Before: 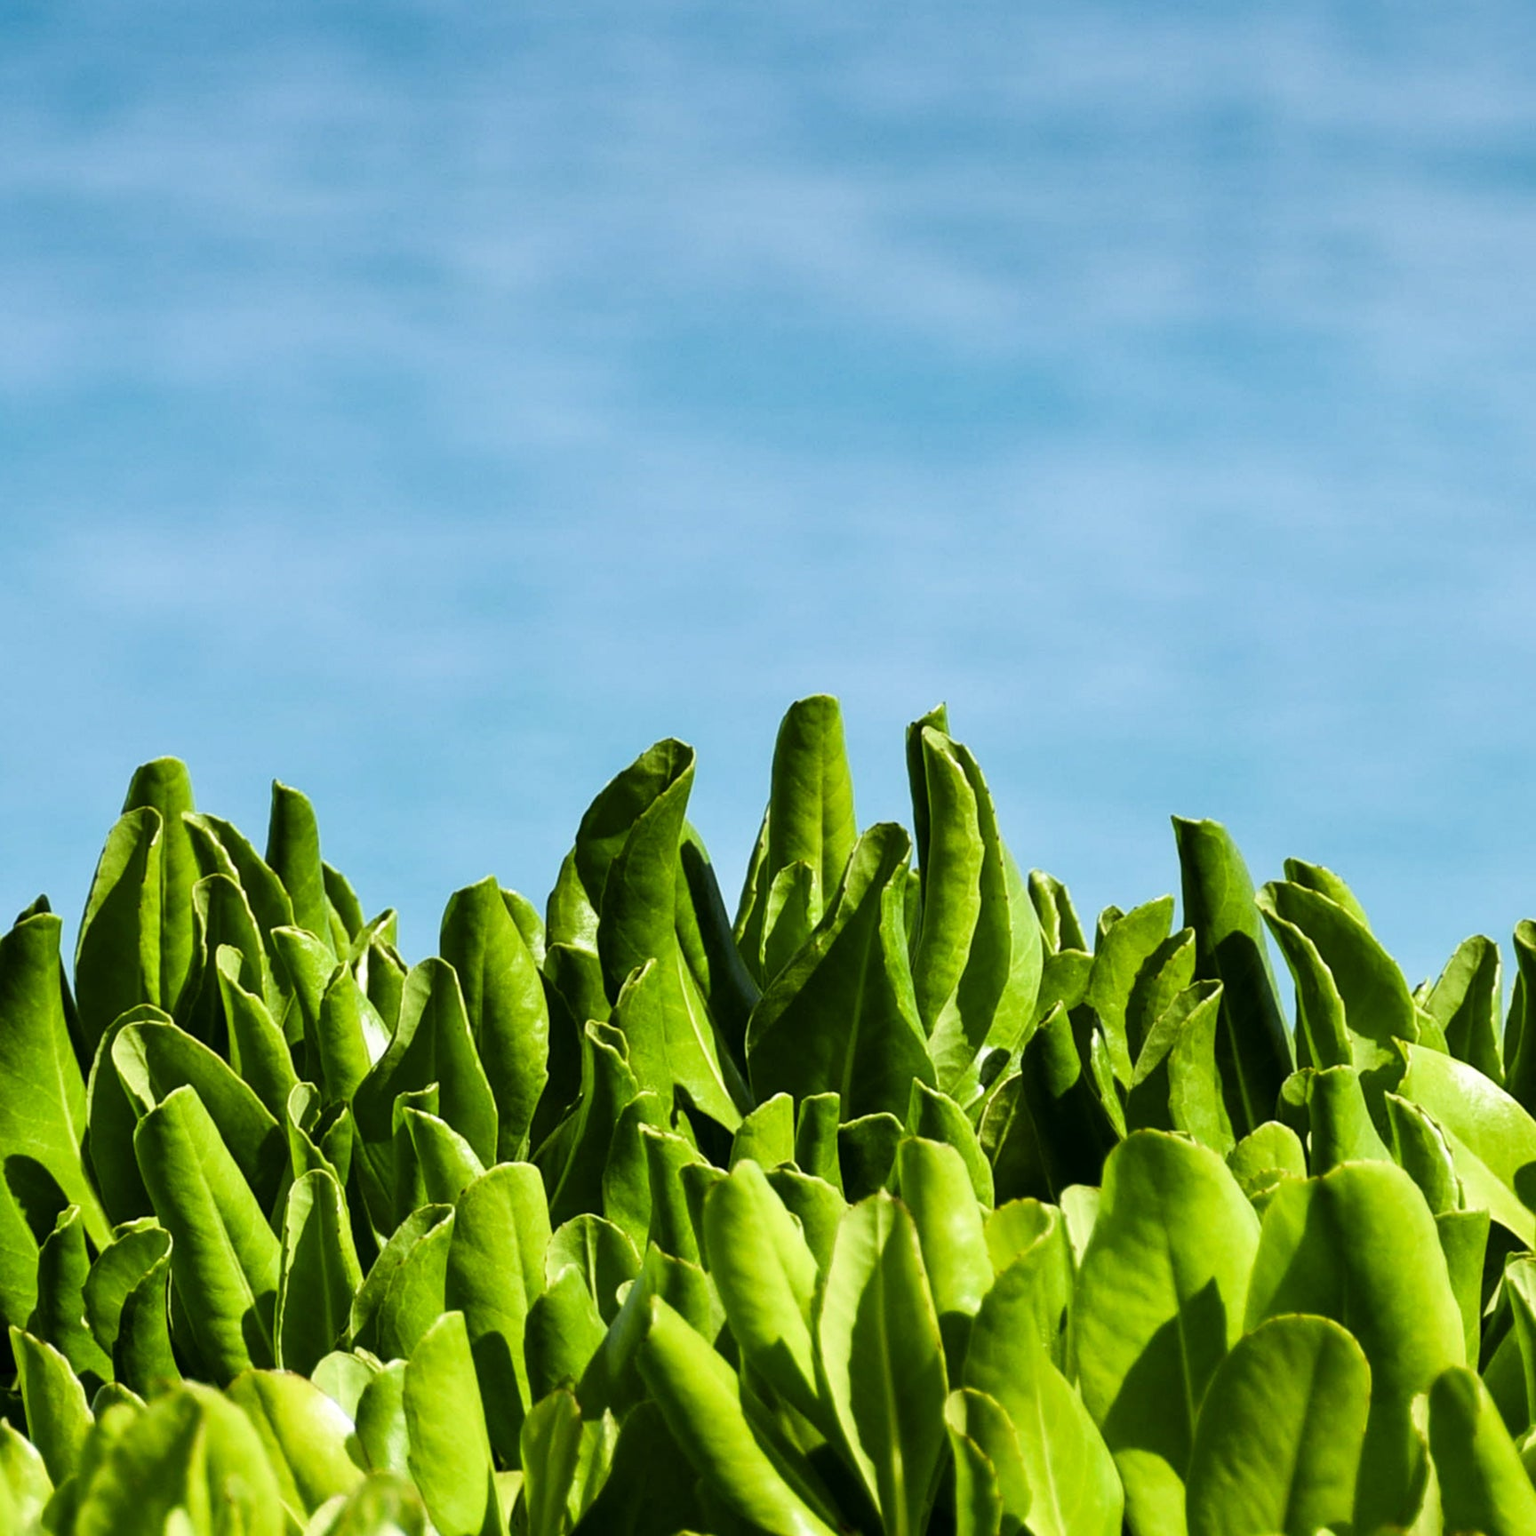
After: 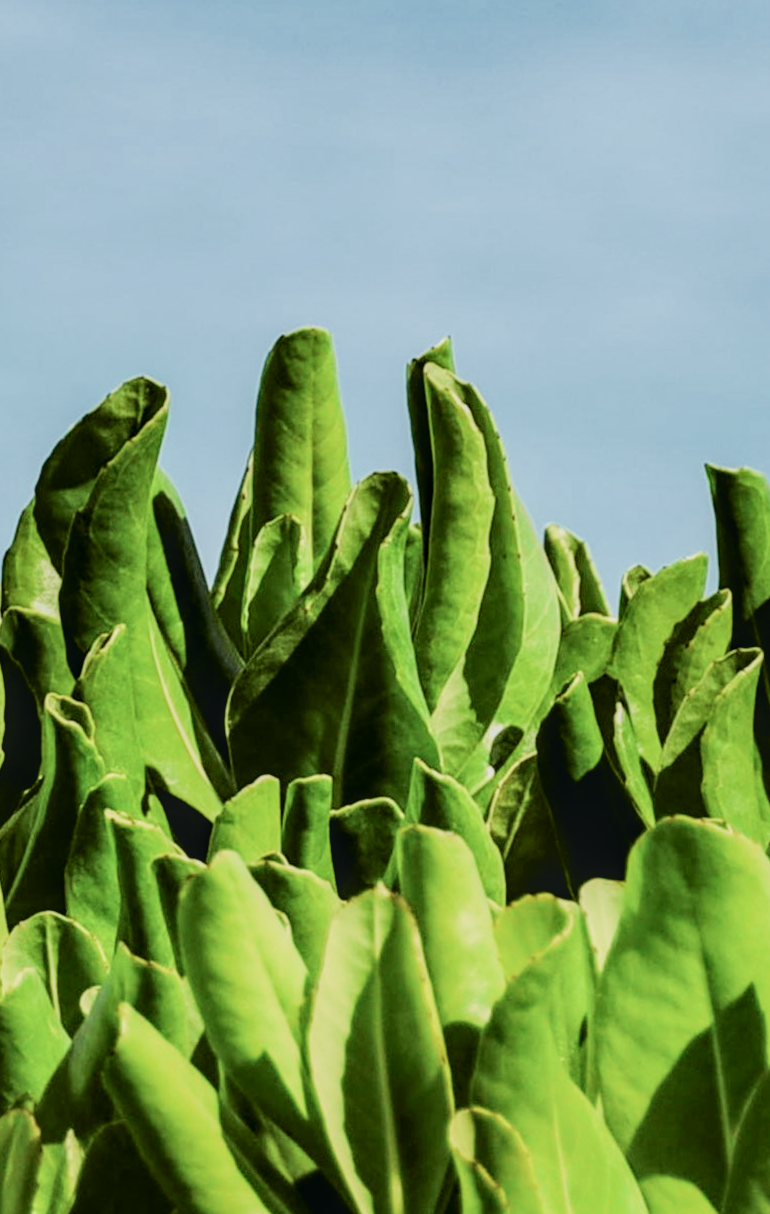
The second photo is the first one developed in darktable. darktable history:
tone curve: curves: ch0 [(0, 0.023) (0.087, 0.065) (0.184, 0.168) (0.45, 0.54) (0.57, 0.683) (0.722, 0.825) (0.877, 0.948) (1, 1)]; ch1 [(0, 0) (0.388, 0.369) (0.44, 0.45) (0.495, 0.491) (0.534, 0.528) (0.657, 0.655) (1, 1)]; ch2 [(0, 0) (0.353, 0.317) (0.408, 0.427) (0.5, 0.497) (0.534, 0.544) (0.576, 0.605) (0.625, 0.631) (1, 1)], color space Lab, independent channels, preserve colors none
local contrast: on, module defaults
filmic rgb: black relative exposure -8.84 EV, white relative exposure 4.98 EV, target black luminance 0%, hardness 3.77, latitude 66.59%, contrast 0.819, highlights saturation mix 10.48%, shadows ↔ highlights balance 20.51%
crop: left 35.477%, top 26.277%, right 19.953%, bottom 3.417%
